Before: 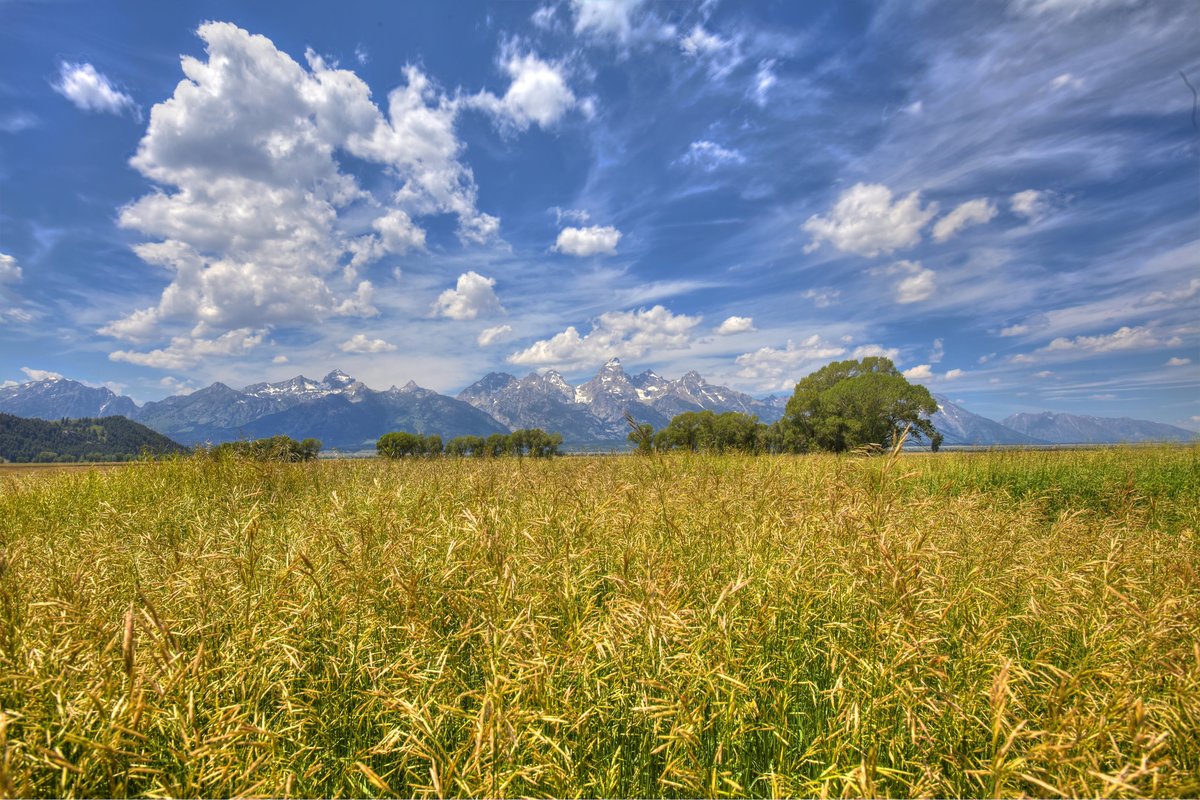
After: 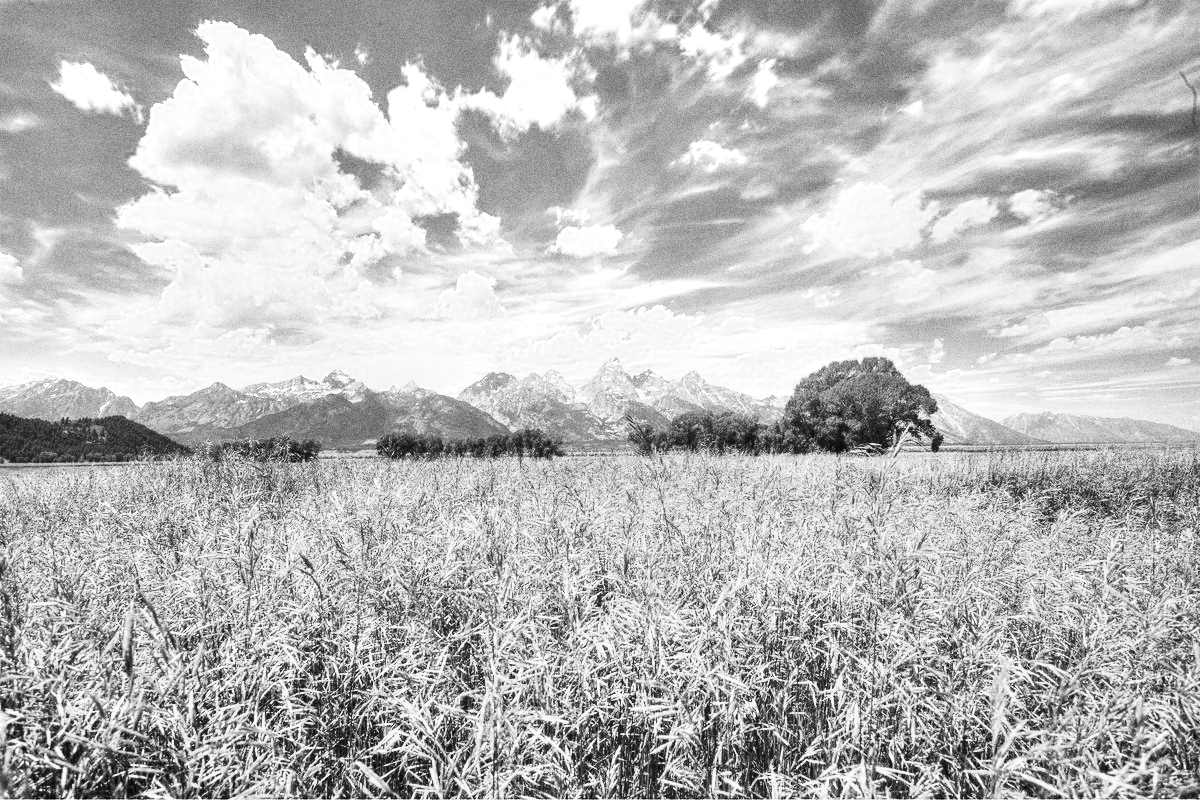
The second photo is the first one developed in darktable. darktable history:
contrast brightness saturation: contrast 0.5, saturation -0.1
grain: strength 49.07%
monochrome: on, module defaults
global tonemap: drago (0.7, 100)
color zones: curves: ch0 [(0, 0.5) (0.125, 0.4) (0.25, 0.5) (0.375, 0.4) (0.5, 0.4) (0.625, 0.6) (0.75, 0.6) (0.875, 0.5)]; ch1 [(0, 0.35) (0.125, 0.45) (0.25, 0.35) (0.375, 0.35) (0.5, 0.35) (0.625, 0.35) (0.75, 0.45) (0.875, 0.35)]; ch2 [(0, 0.6) (0.125, 0.5) (0.25, 0.5) (0.375, 0.6) (0.5, 0.6) (0.625, 0.5) (0.75, 0.5) (0.875, 0.5)]
